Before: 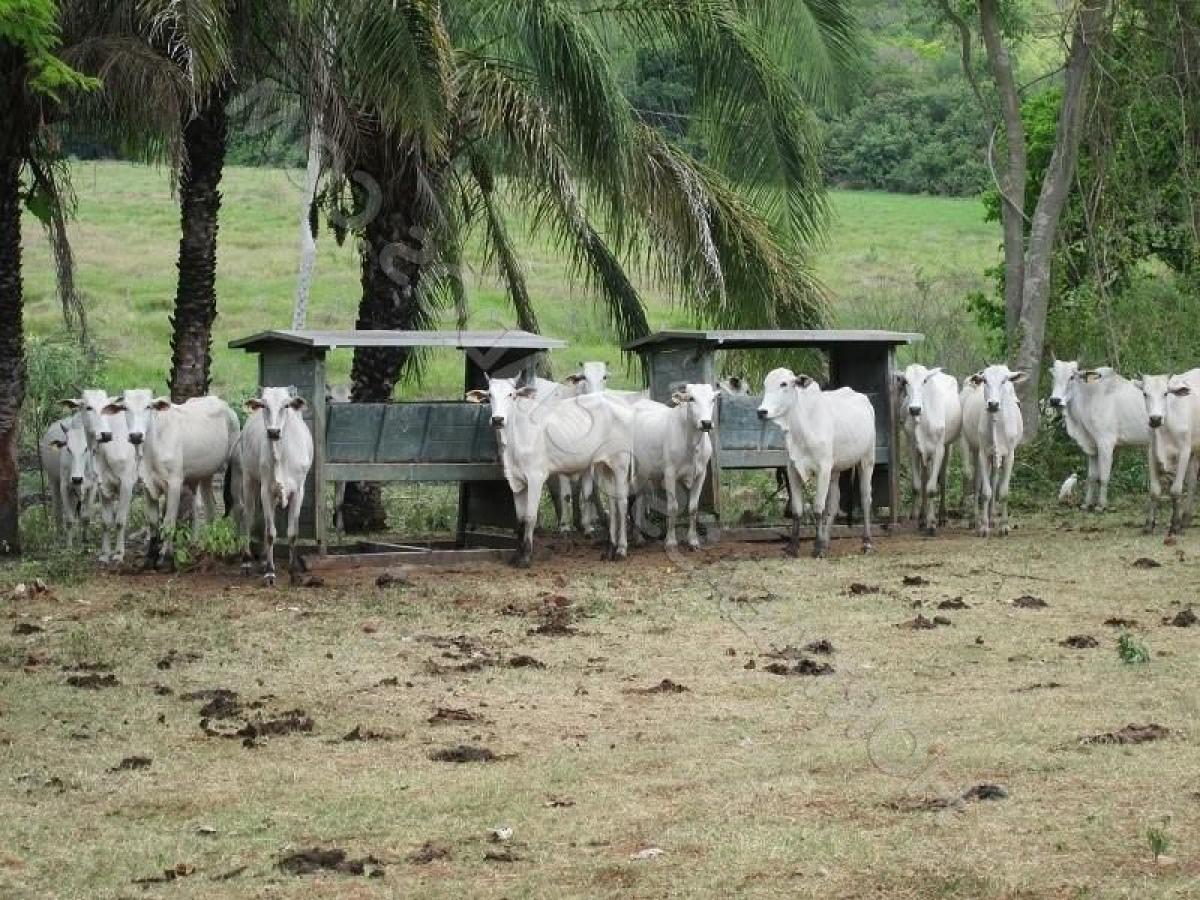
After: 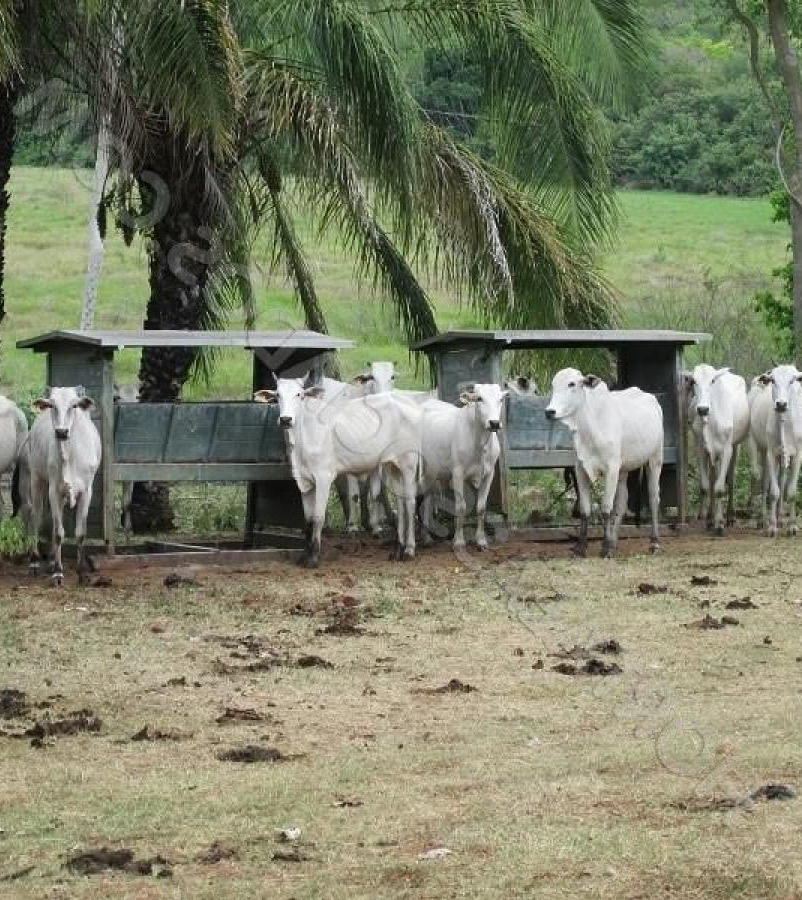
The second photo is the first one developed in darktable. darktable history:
crop and rotate: left 17.732%, right 15.423%
tone equalizer: on, module defaults
